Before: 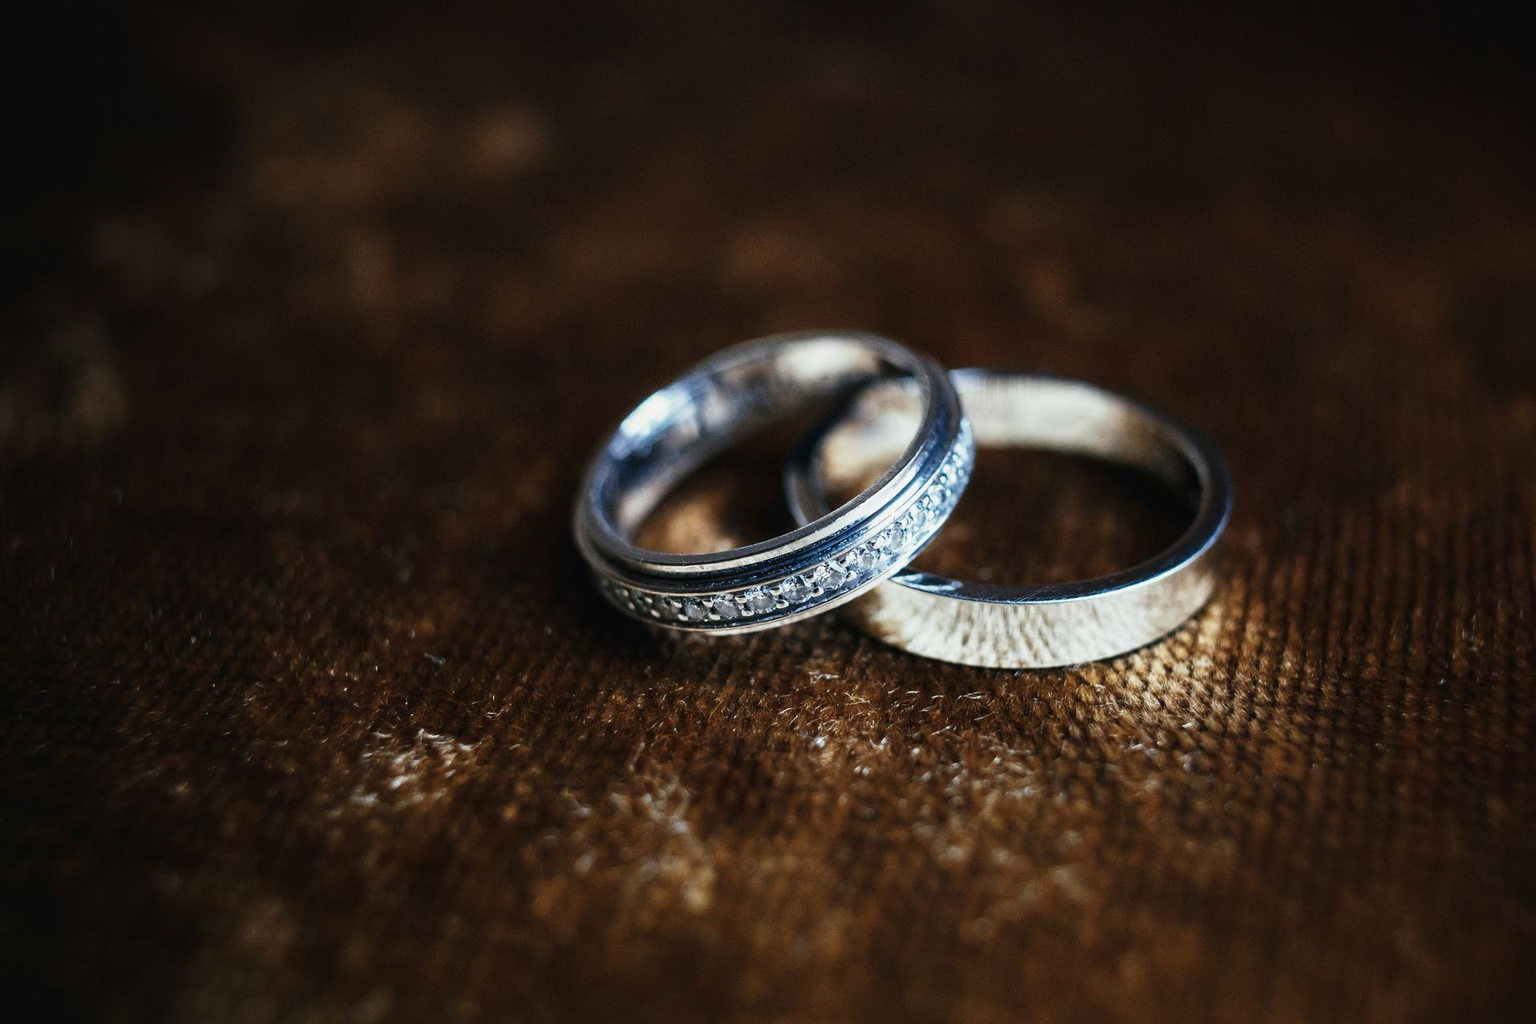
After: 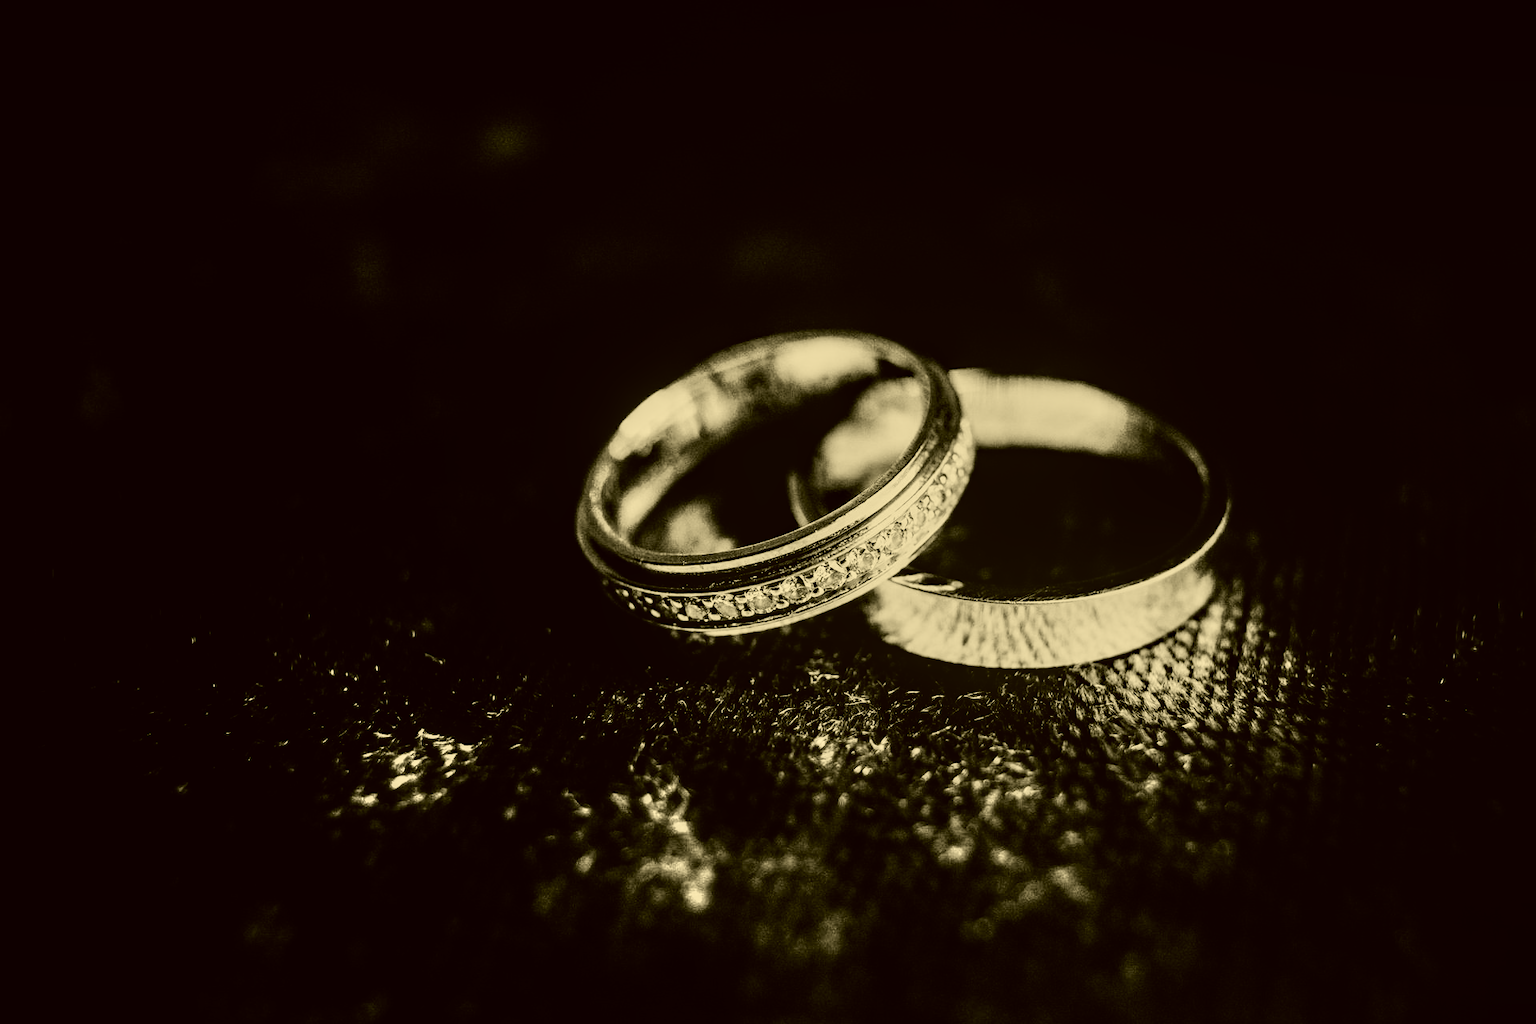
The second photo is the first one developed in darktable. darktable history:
filmic rgb: black relative exposure -5.04 EV, white relative exposure 3.95 EV, hardness 2.9, contrast 1.485, iterations of high-quality reconstruction 0
shadows and highlights: soften with gaussian
color calibration: output gray [0.253, 0.26, 0.487, 0], illuminant as shot in camera, x 0.37, y 0.382, temperature 4316.76 K
color correction: highlights a* 0.17, highlights b* 29.57, shadows a* -0.258, shadows b* 21.34
local contrast: on, module defaults
